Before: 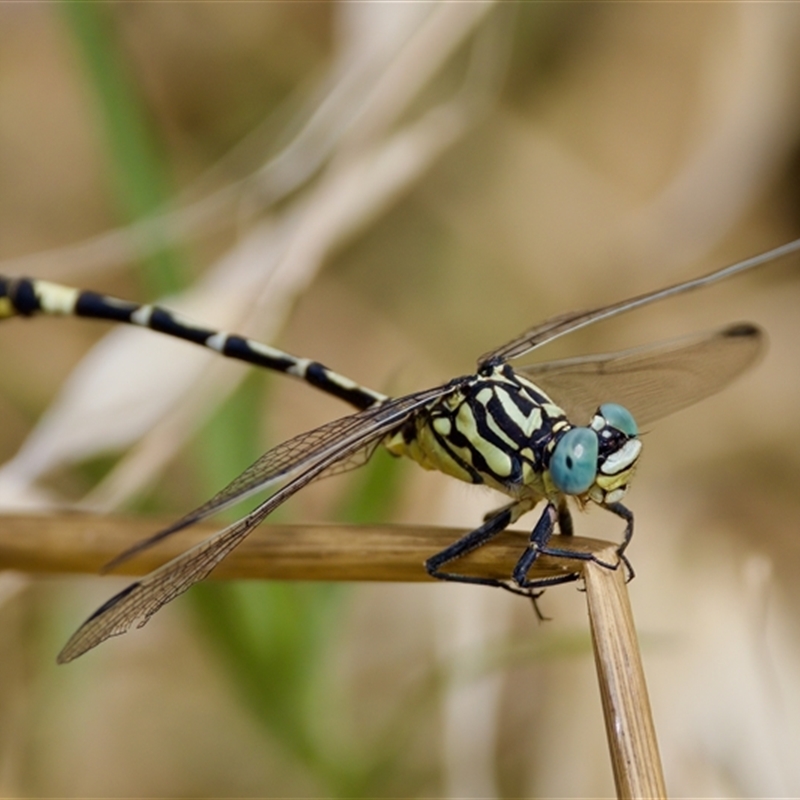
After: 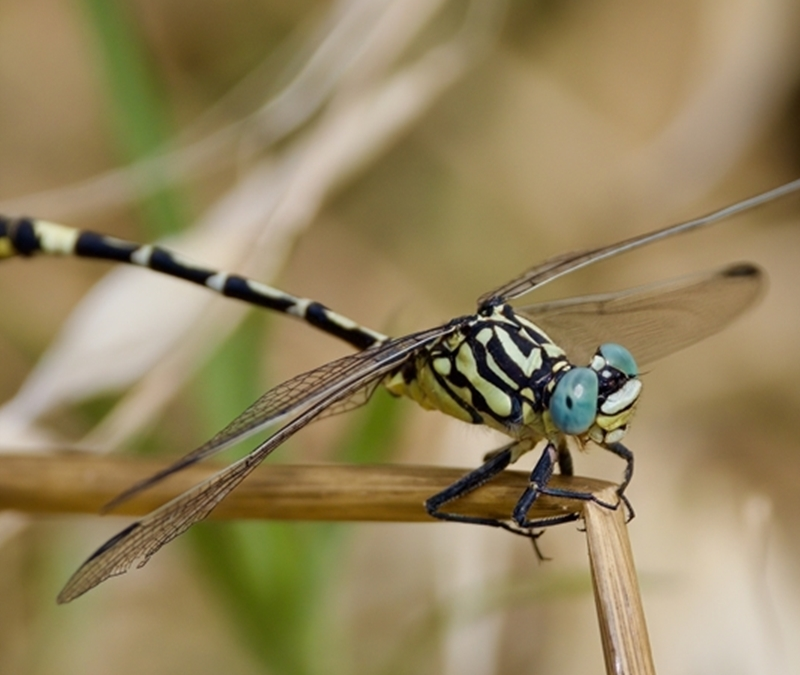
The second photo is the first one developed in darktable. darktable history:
crop: top 7.567%, bottom 7.996%
